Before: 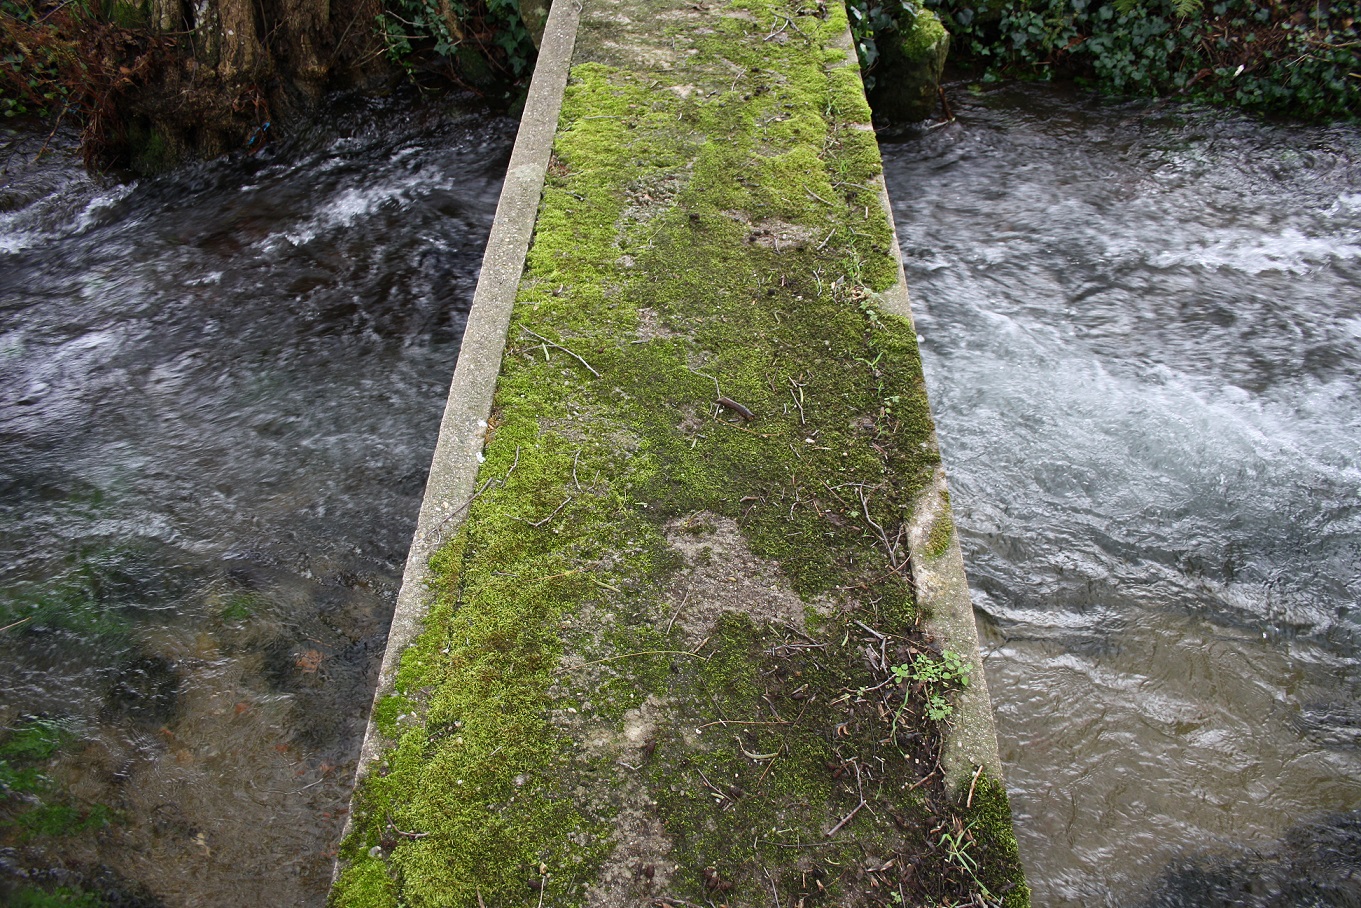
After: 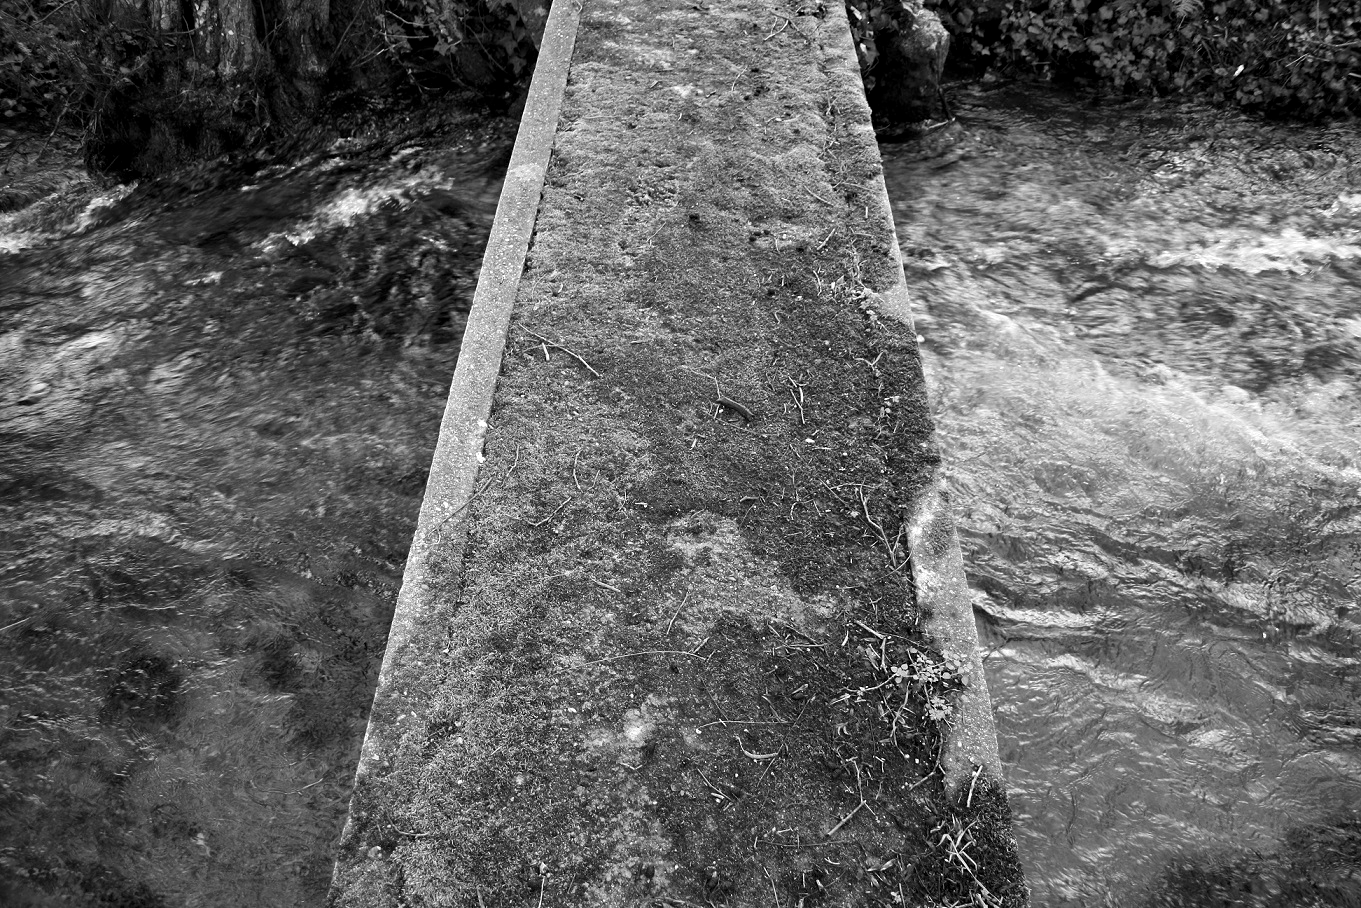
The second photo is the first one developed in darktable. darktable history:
monochrome: a 16.06, b 15.48, size 1
contrast equalizer: y [[0.531, 0.548, 0.559, 0.557, 0.544, 0.527], [0.5 ×6], [0.5 ×6], [0 ×6], [0 ×6]]
